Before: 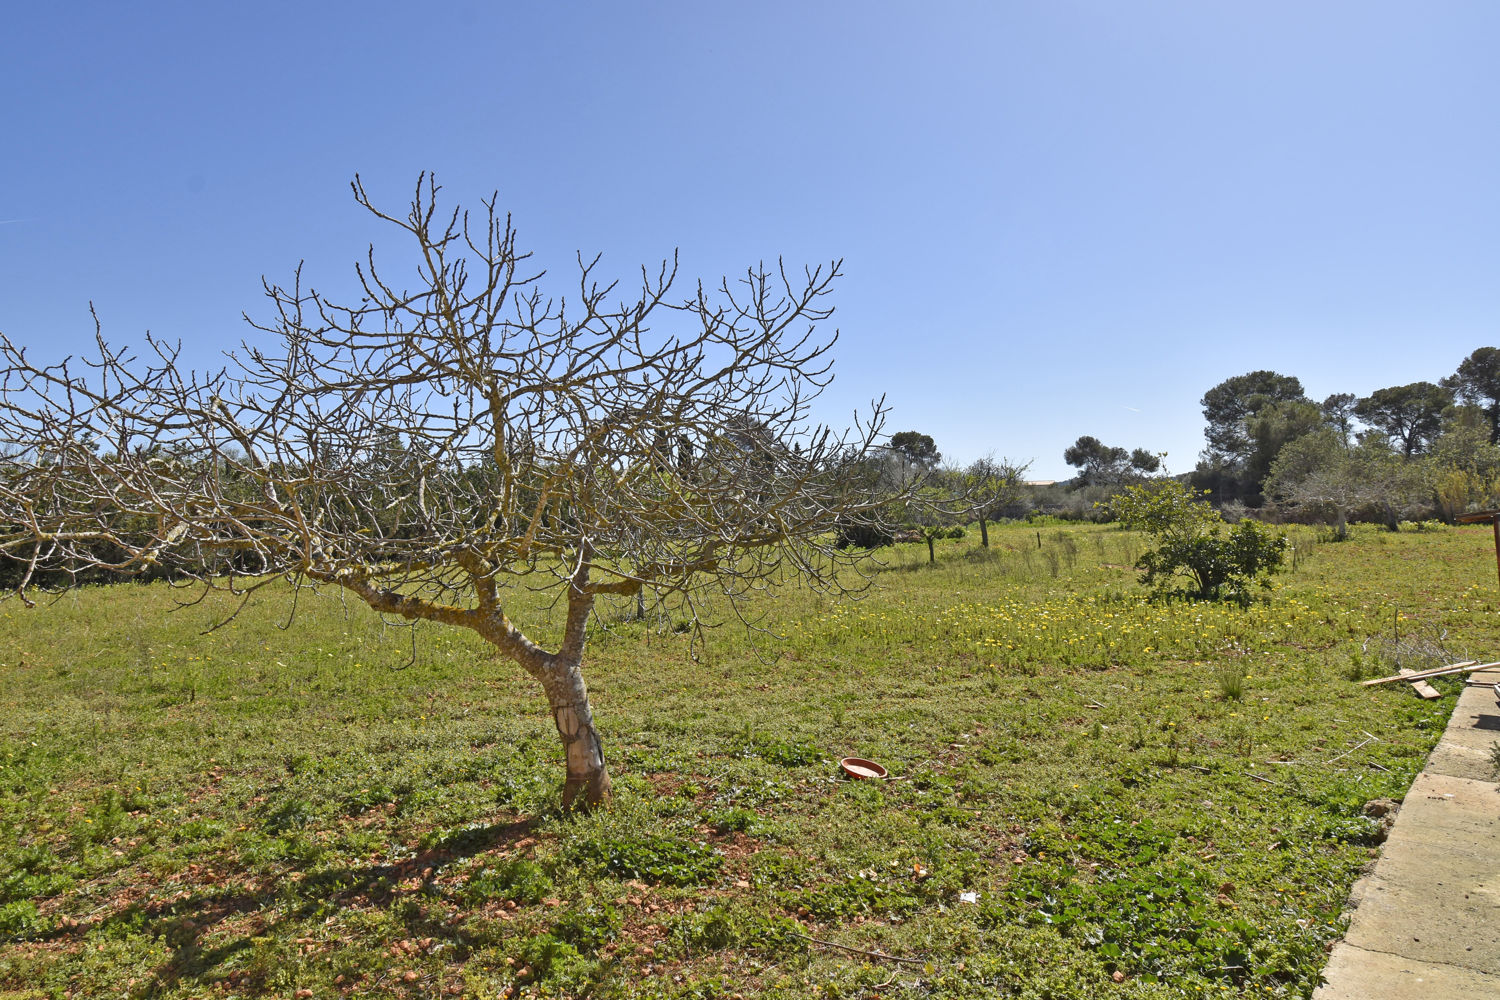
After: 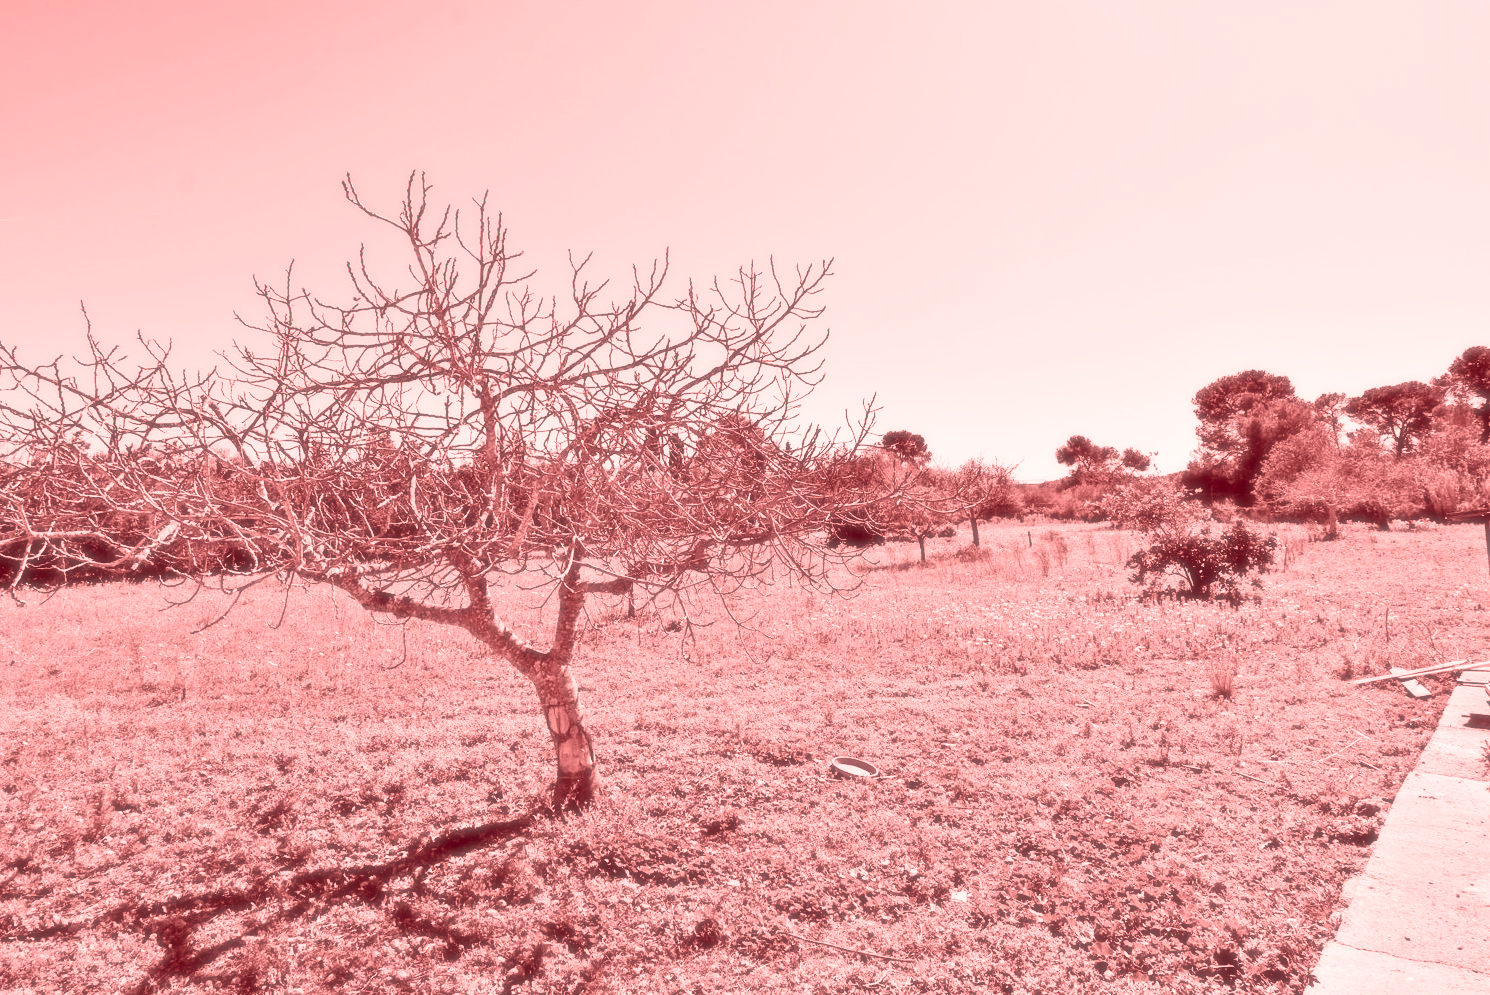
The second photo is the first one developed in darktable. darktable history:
colorize: saturation 60%, source mix 100%
filmic rgb: black relative exposure -5 EV, white relative exposure 3.5 EV, hardness 3.19, contrast 1.2, highlights saturation mix -50%
soften: size 19.52%, mix 20.32%
crop and rotate: left 0.614%, top 0.179%, bottom 0.309%
contrast brightness saturation: contrast 0.2, brightness 0.16, saturation 0.22
